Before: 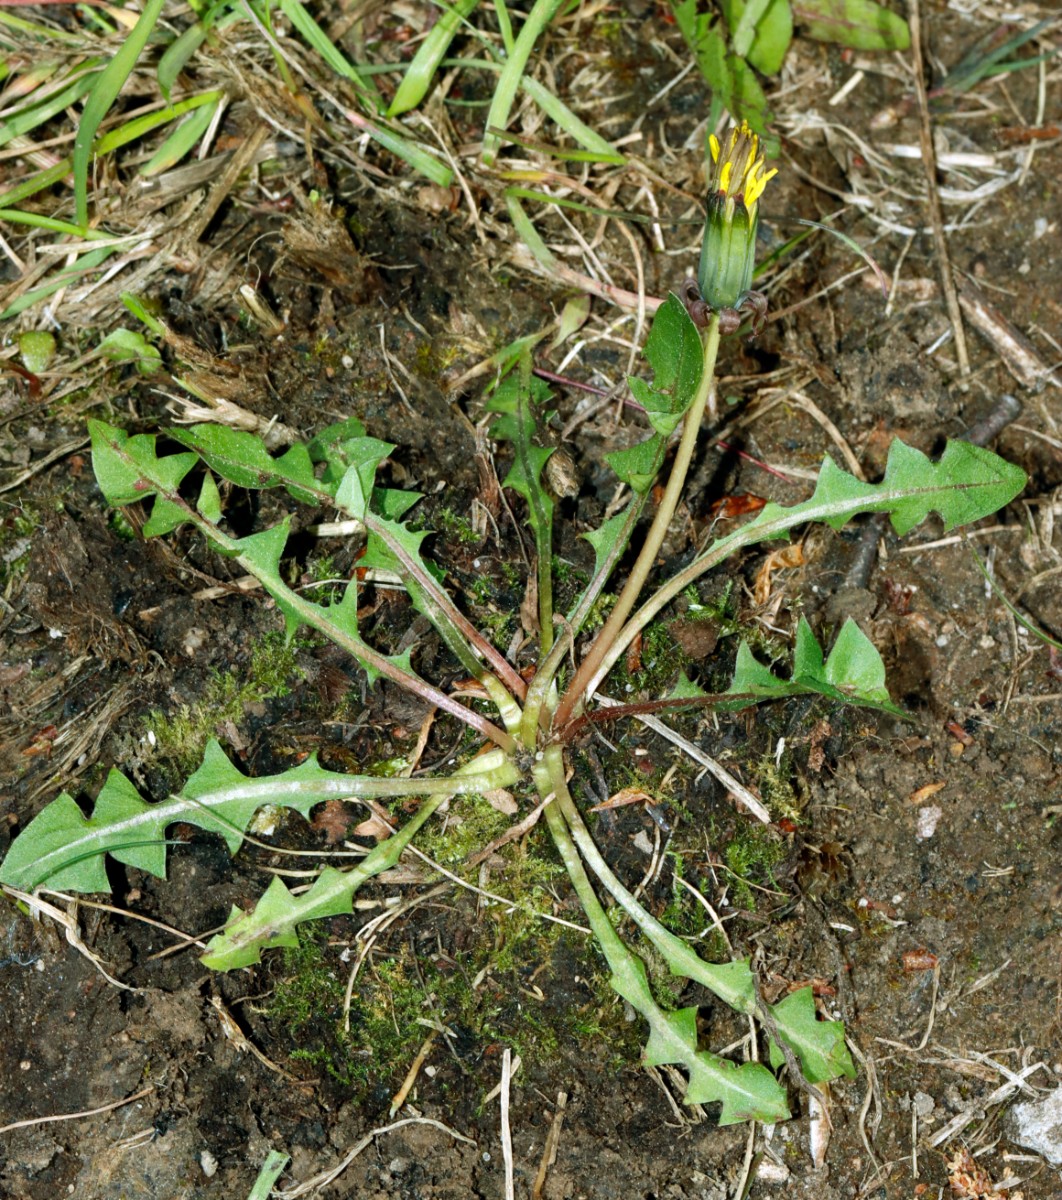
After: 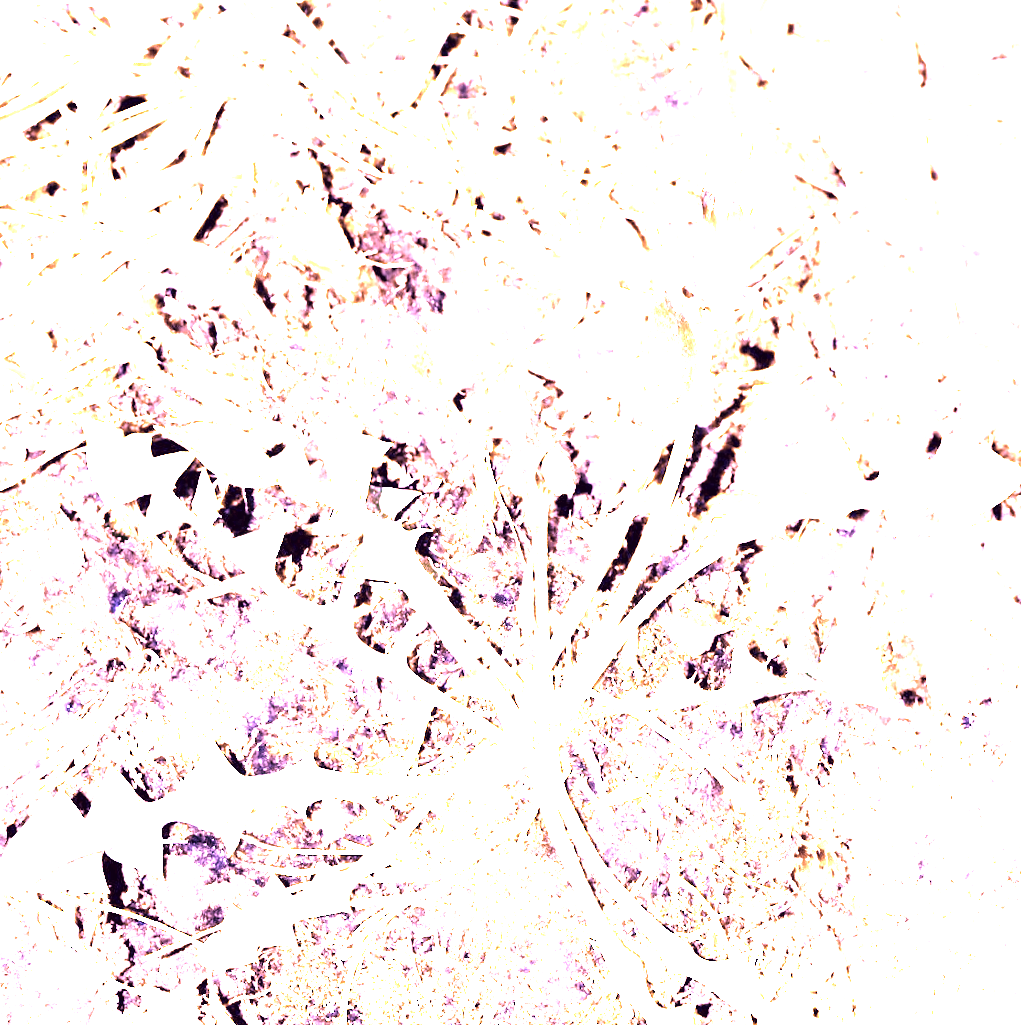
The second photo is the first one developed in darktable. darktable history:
white balance: red 8, blue 8
crop and rotate: angle 0.2°, left 0.275%, right 3.127%, bottom 14.18%
color correction: highlights a* -20.17, highlights b* 20.27, shadows a* 20.03, shadows b* -20.46, saturation 0.43
exposure: black level correction 0, exposure 1.2 EV, compensate exposure bias true, compensate highlight preservation false
